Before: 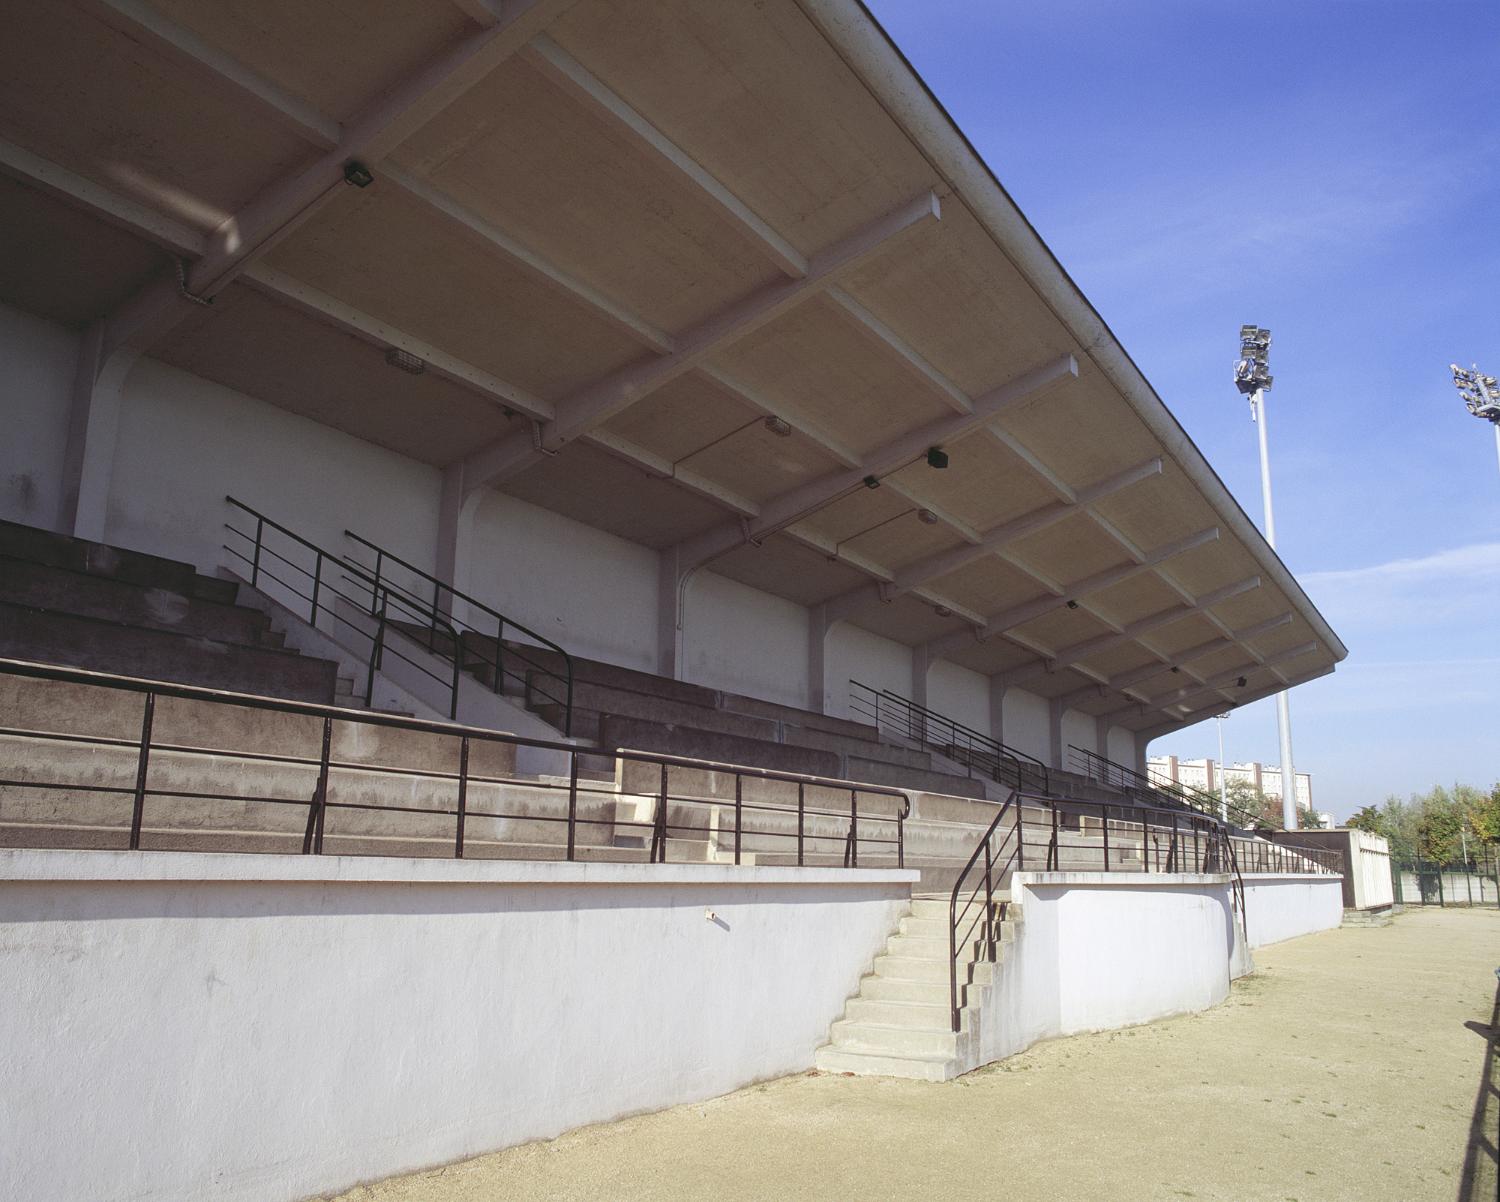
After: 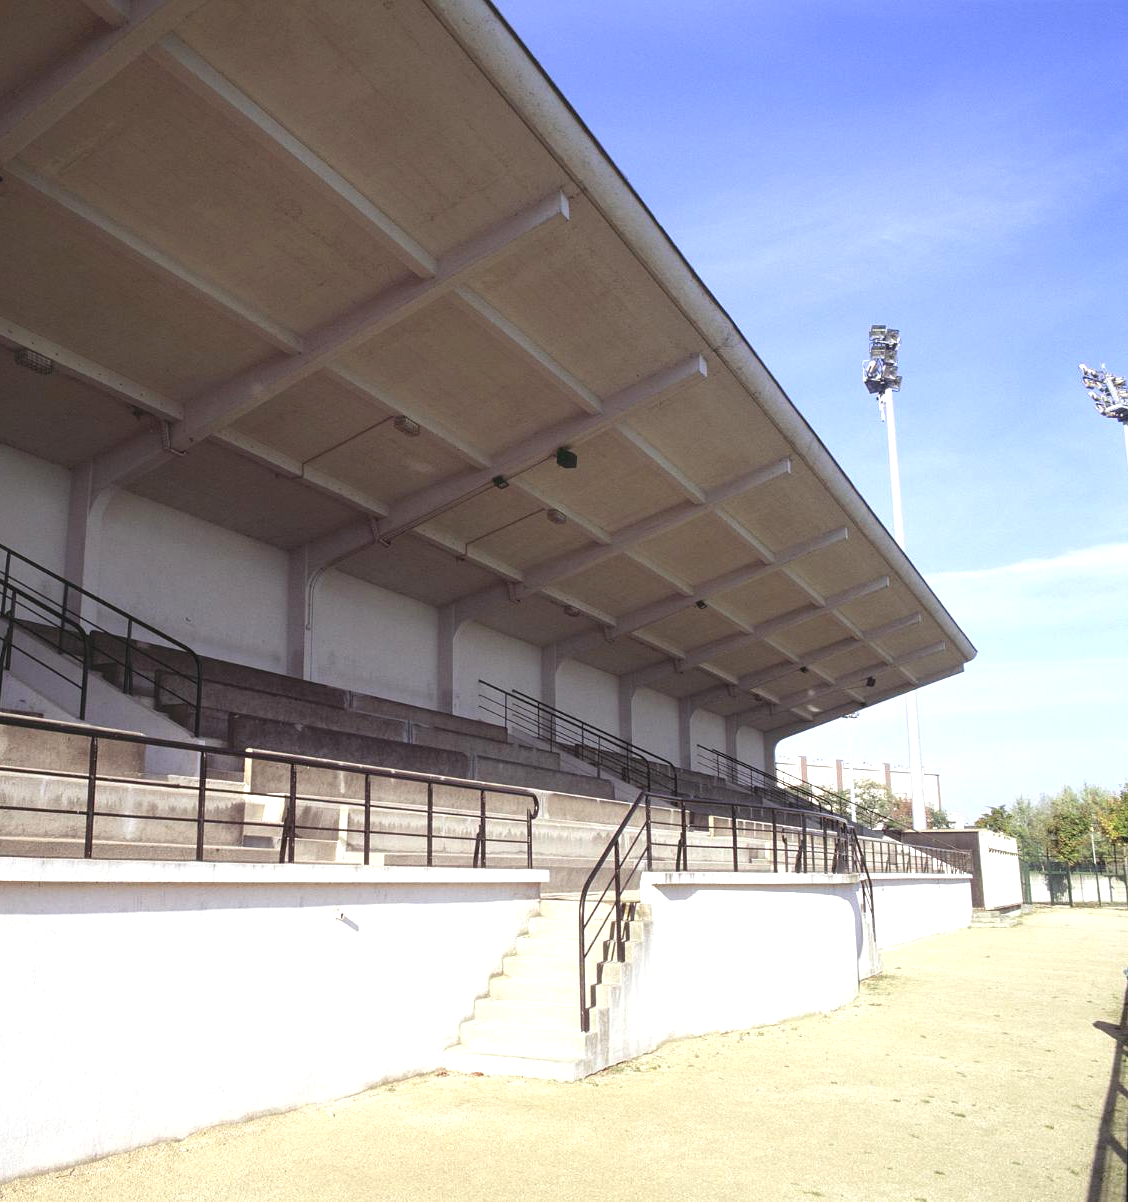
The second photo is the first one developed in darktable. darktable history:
crop and rotate: left 24.747%
tone equalizer: -8 EV -0.727 EV, -7 EV -0.726 EV, -6 EV -0.618 EV, -5 EV -0.397 EV, -3 EV 0.376 EV, -2 EV 0.6 EV, -1 EV 0.698 EV, +0 EV 0.73 EV
